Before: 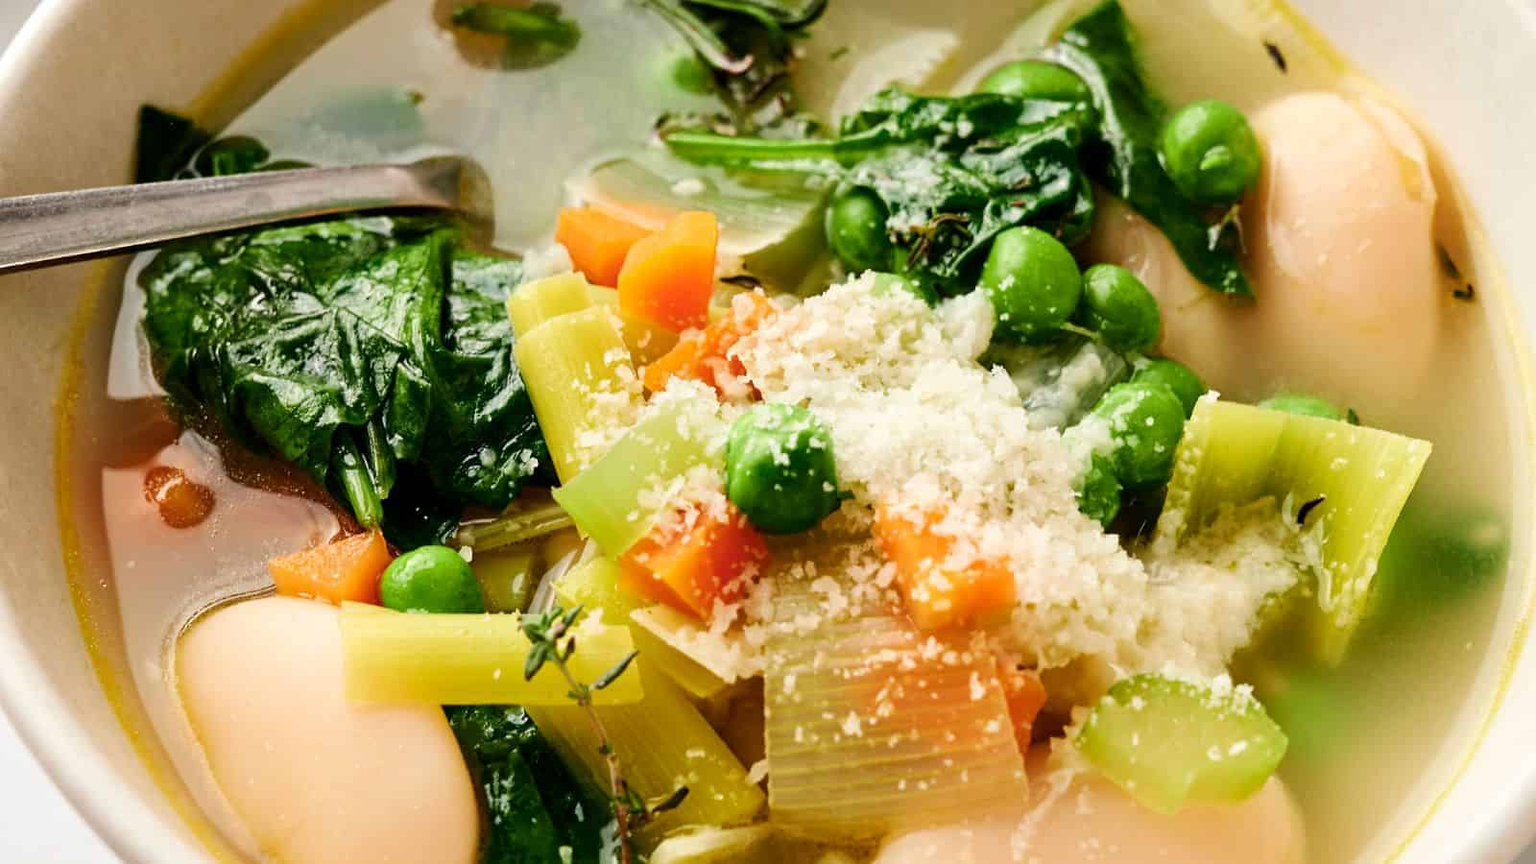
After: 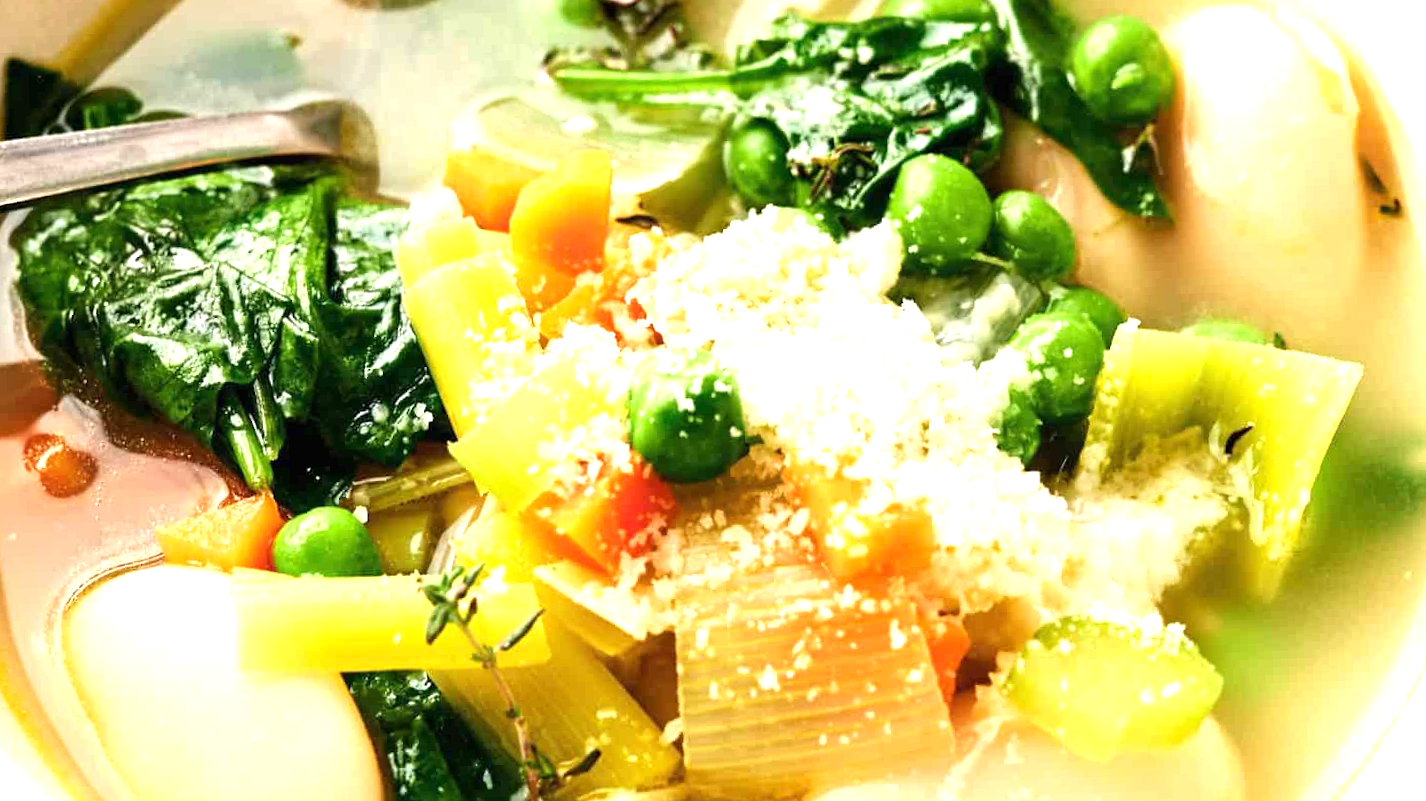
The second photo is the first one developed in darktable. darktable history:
crop and rotate: angle 1.91°, left 5.652%, top 5.672%
exposure: black level correction 0, exposure 1.001 EV, compensate highlight preservation false
